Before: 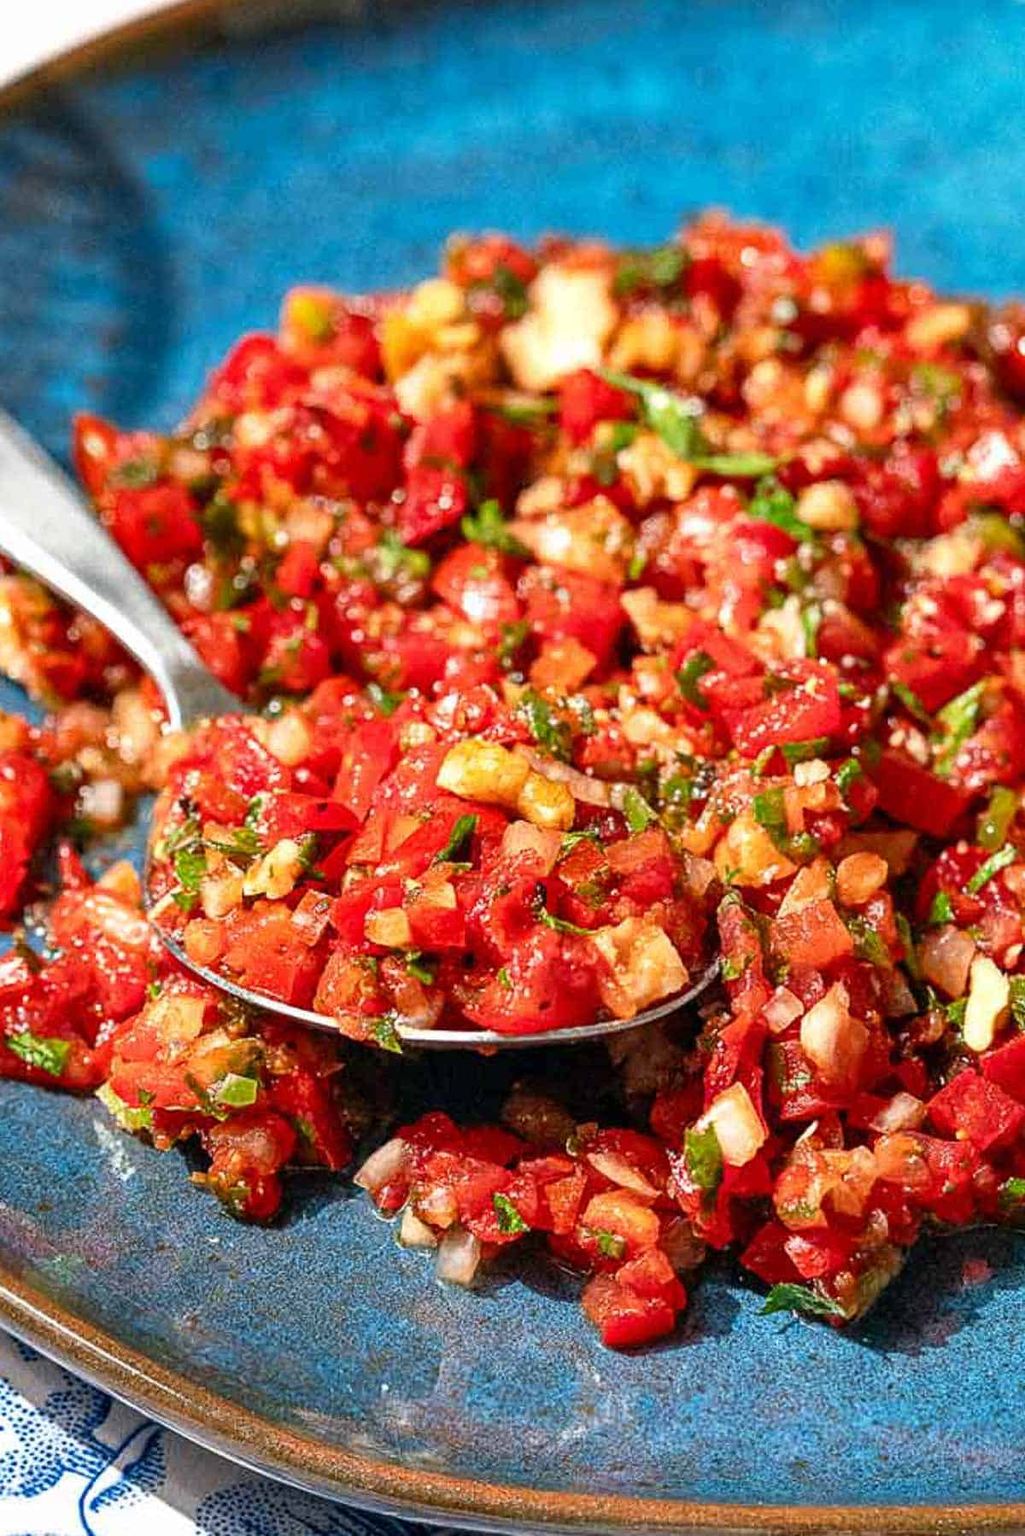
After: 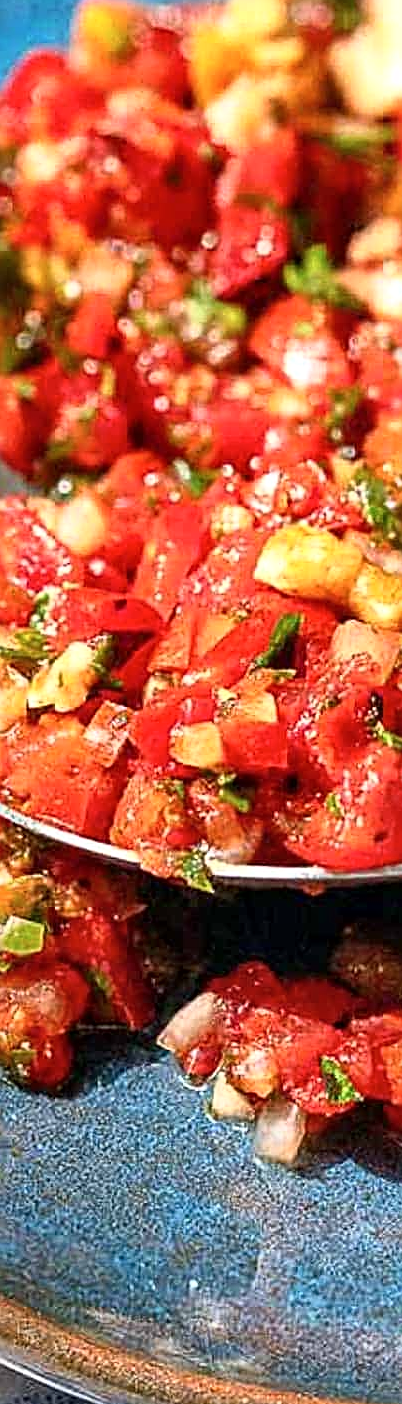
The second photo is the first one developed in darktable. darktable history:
crop and rotate: left 21.424%, top 18.958%, right 45.026%, bottom 2.965%
sharpen: on, module defaults
tone curve: curves: ch0 [(0, 0) (0.003, 0.003) (0.011, 0.012) (0.025, 0.027) (0.044, 0.048) (0.069, 0.075) (0.1, 0.108) (0.136, 0.147) (0.177, 0.192) (0.224, 0.243) (0.277, 0.3) (0.335, 0.363) (0.399, 0.433) (0.468, 0.508) (0.543, 0.589) (0.623, 0.676) (0.709, 0.769) (0.801, 0.868) (0.898, 0.949) (1, 1)], color space Lab, independent channels, preserve colors none
local contrast: mode bilateral grid, contrast 19, coarseness 50, detail 120%, midtone range 0.2
